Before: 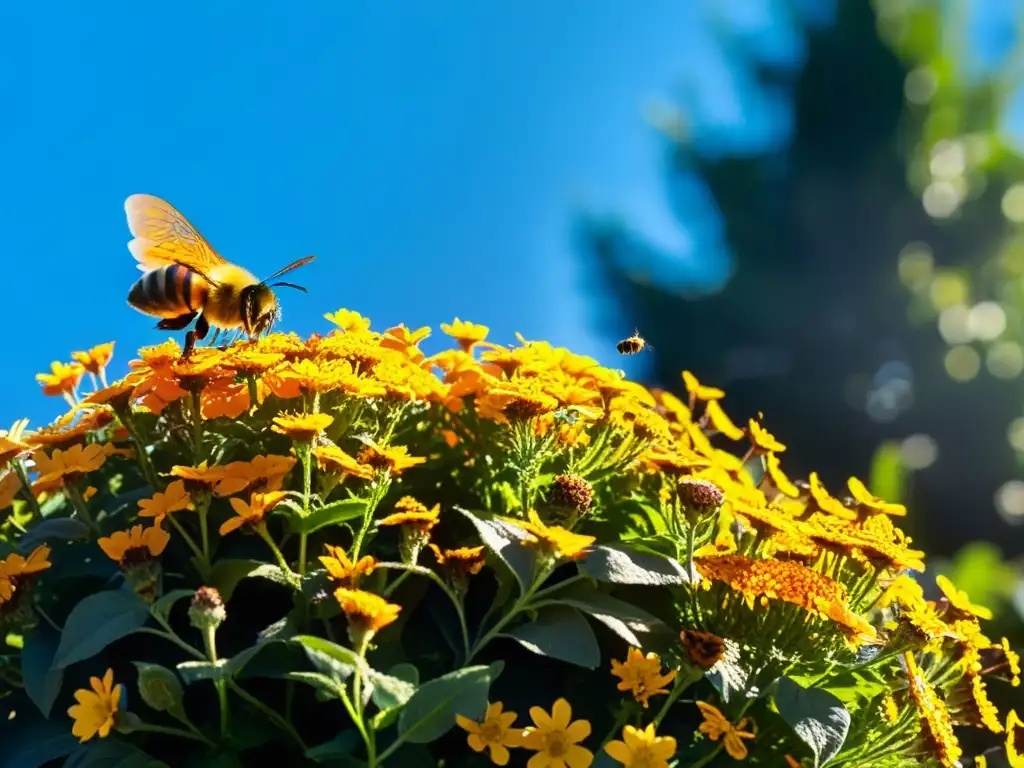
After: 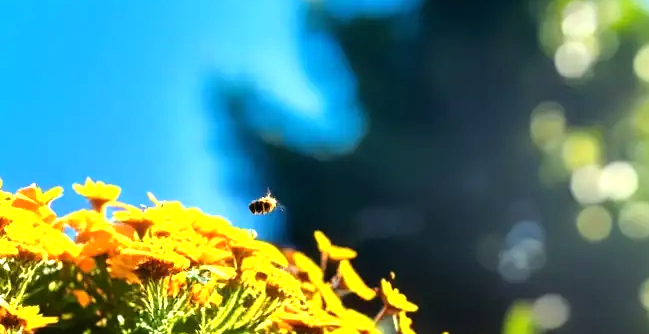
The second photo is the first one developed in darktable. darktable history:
crop: left 36.004%, top 18.324%, right 0.583%, bottom 38.138%
tone equalizer: -8 EV -0.738 EV, -7 EV -0.681 EV, -6 EV -0.572 EV, -5 EV -0.414 EV, -3 EV 0.376 EV, -2 EV 0.6 EV, -1 EV 0.69 EV, +0 EV 0.736 EV
